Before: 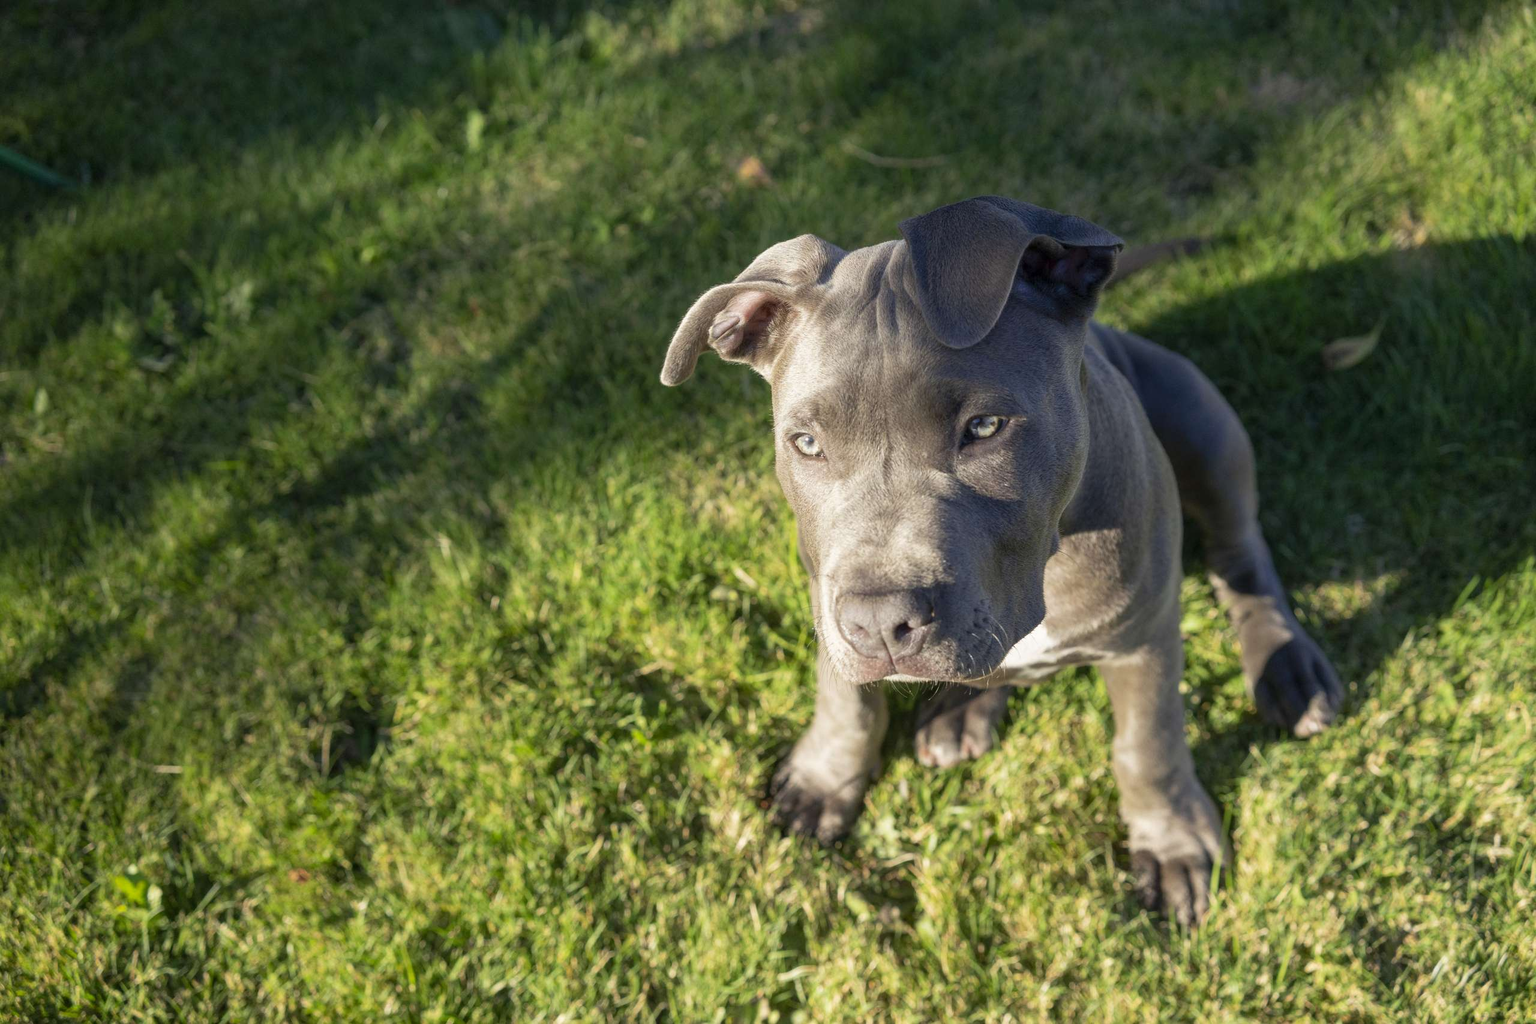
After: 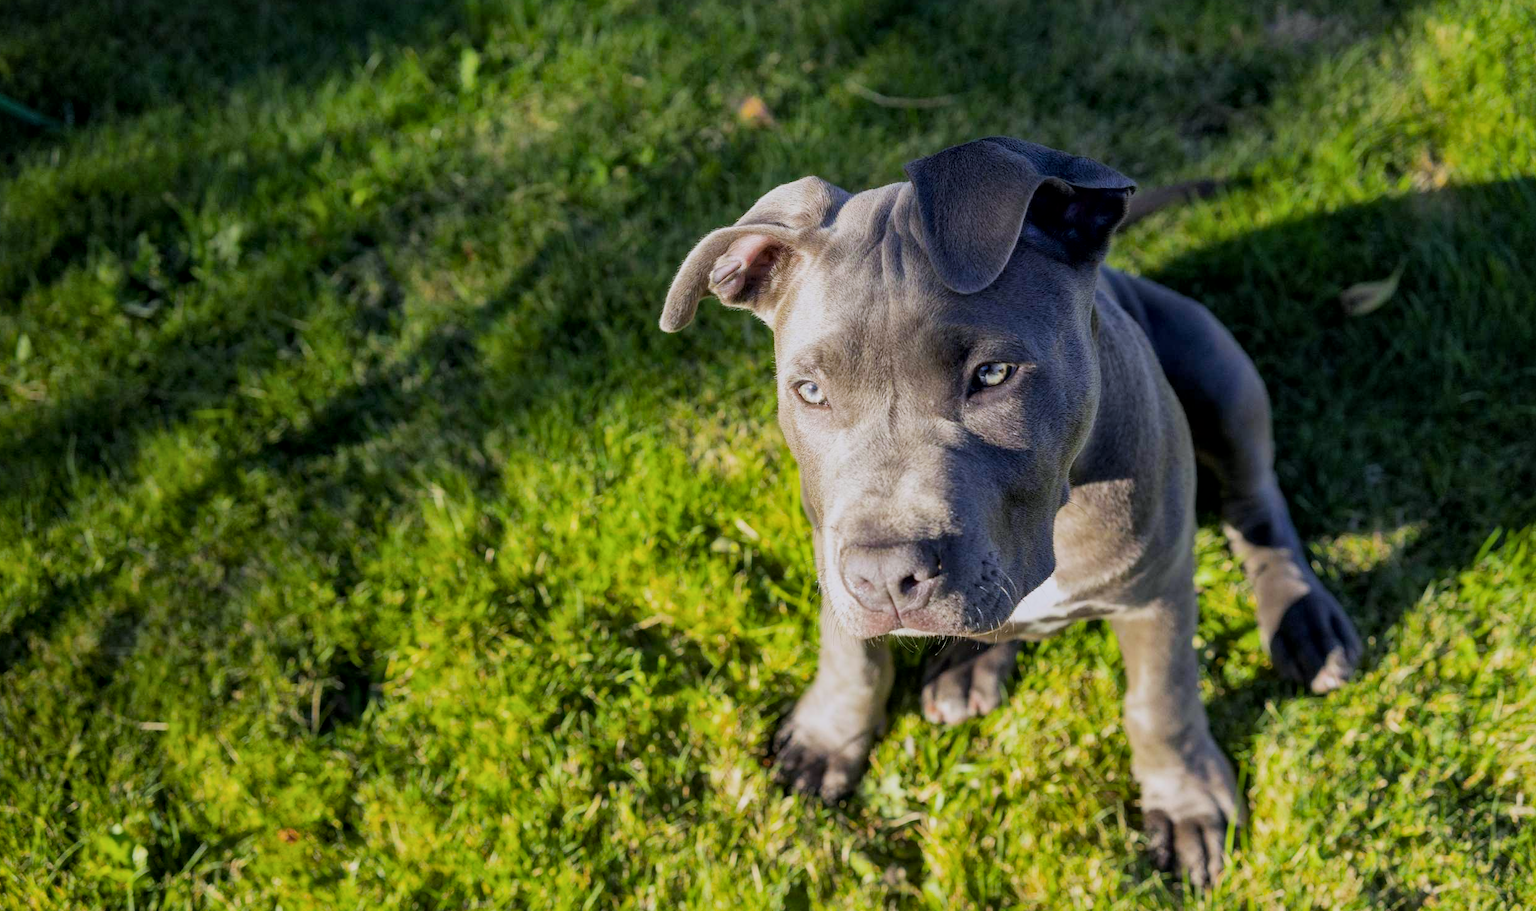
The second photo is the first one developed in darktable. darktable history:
crop: left 1.214%, top 6.18%, right 1.465%, bottom 7.145%
color balance rgb: perceptual saturation grading › global saturation 50.028%
filmic rgb: black relative exposure -7.65 EV, white relative exposure 4.56 EV, threshold 5.97 EV, hardness 3.61, contrast 1.051, enable highlight reconstruction true
color calibration: illuminant as shot in camera, x 0.358, y 0.373, temperature 4628.91 K
local contrast: mode bilateral grid, contrast 21, coarseness 50, detail 132%, midtone range 0.2
